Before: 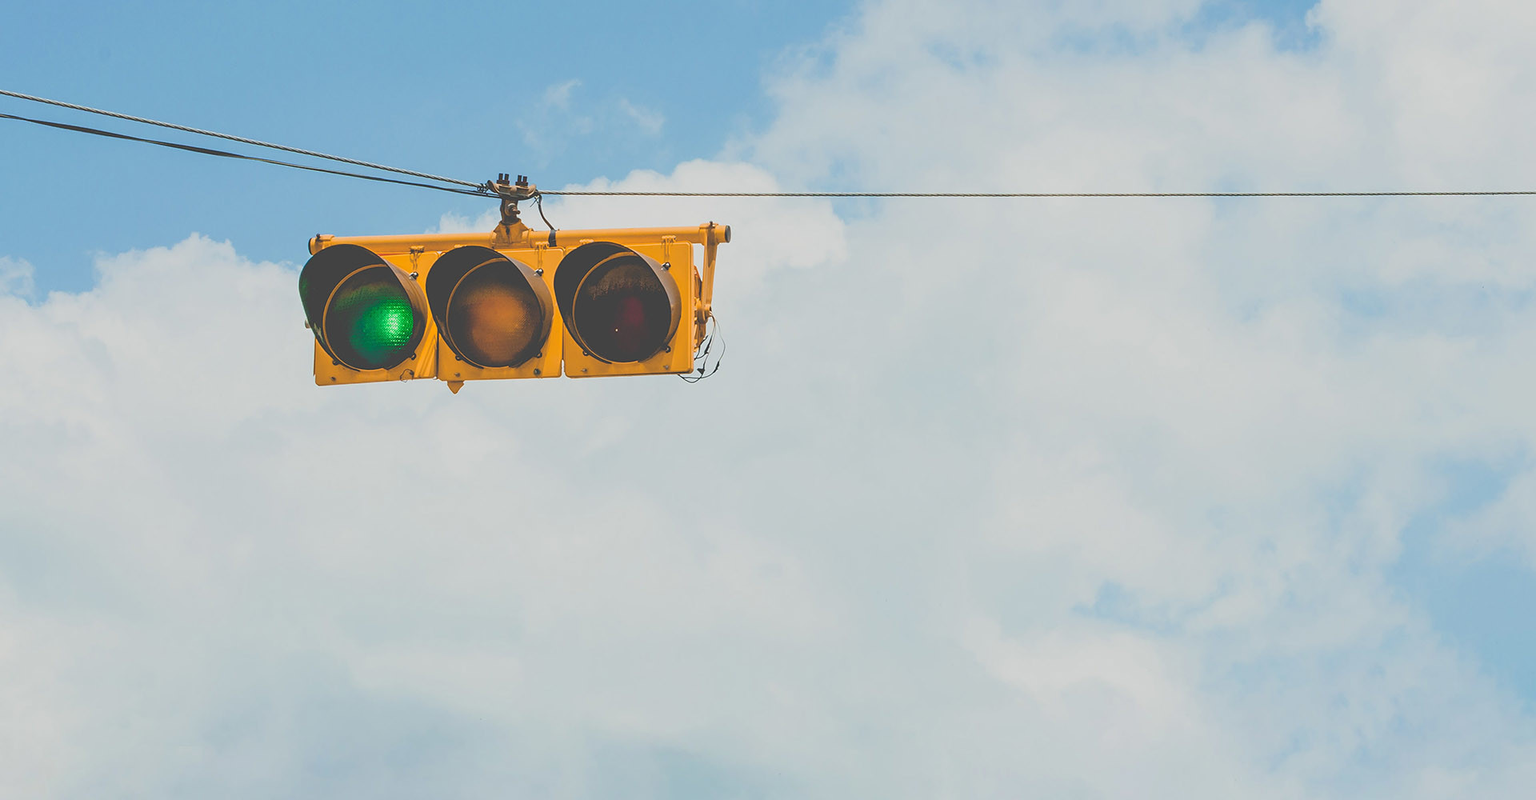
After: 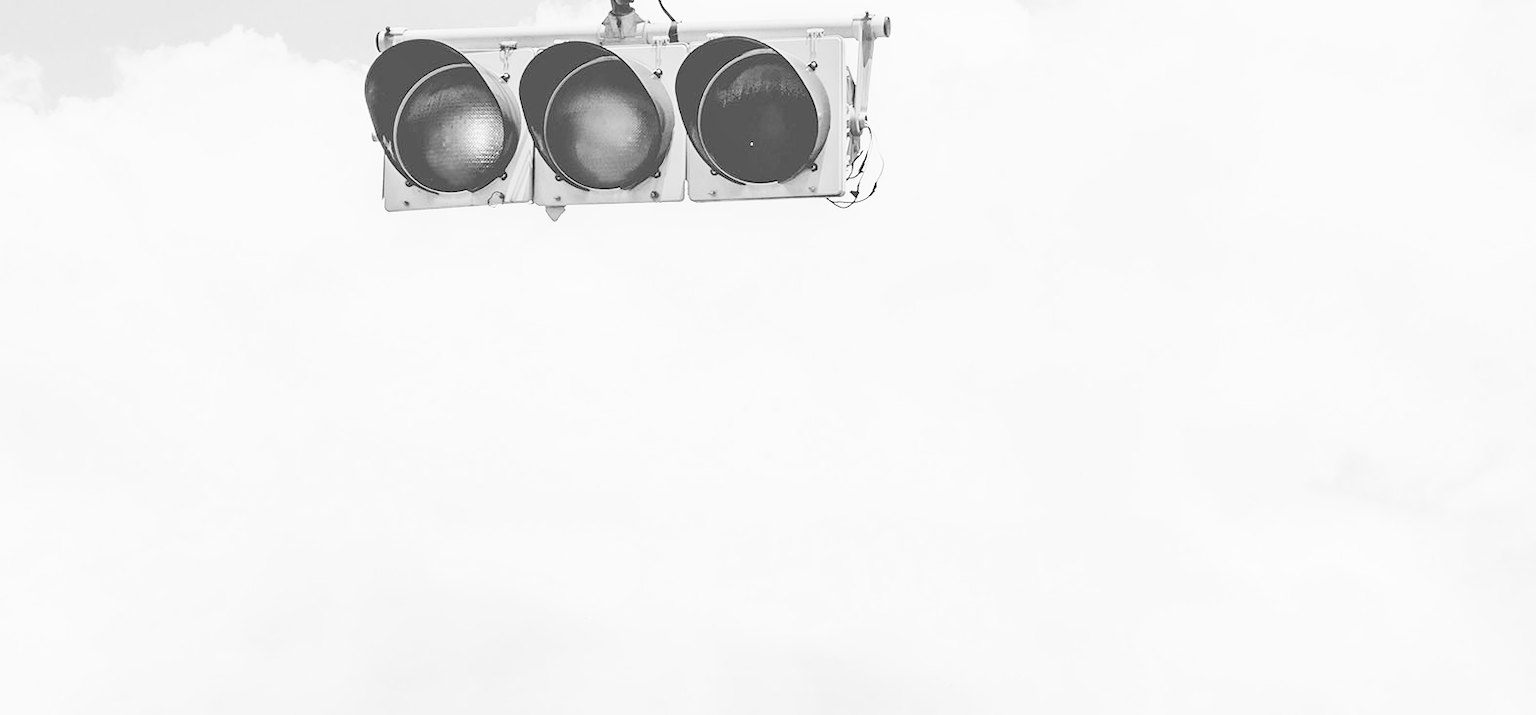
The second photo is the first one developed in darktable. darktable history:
base curve: curves: ch0 [(0, 0) (0.007, 0.004) (0.027, 0.03) (0.046, 0.07) (0.207, 0.54) (0.442, 0.872) (0.673, 0.972) (1, 1)], preserve colors none
crop: top 26.531%, right 17.959%
monochrome: on, module defaults
velvia: on, module defaults
color calibration: output R [1.063, -0.012, -0.003, 0], output G [0, 1.022, 0.021, 0], output B [-0.079, 0.047, 1, 0], illuminant custom, x 0.389, y 0.387, temperature 3838.64 K
